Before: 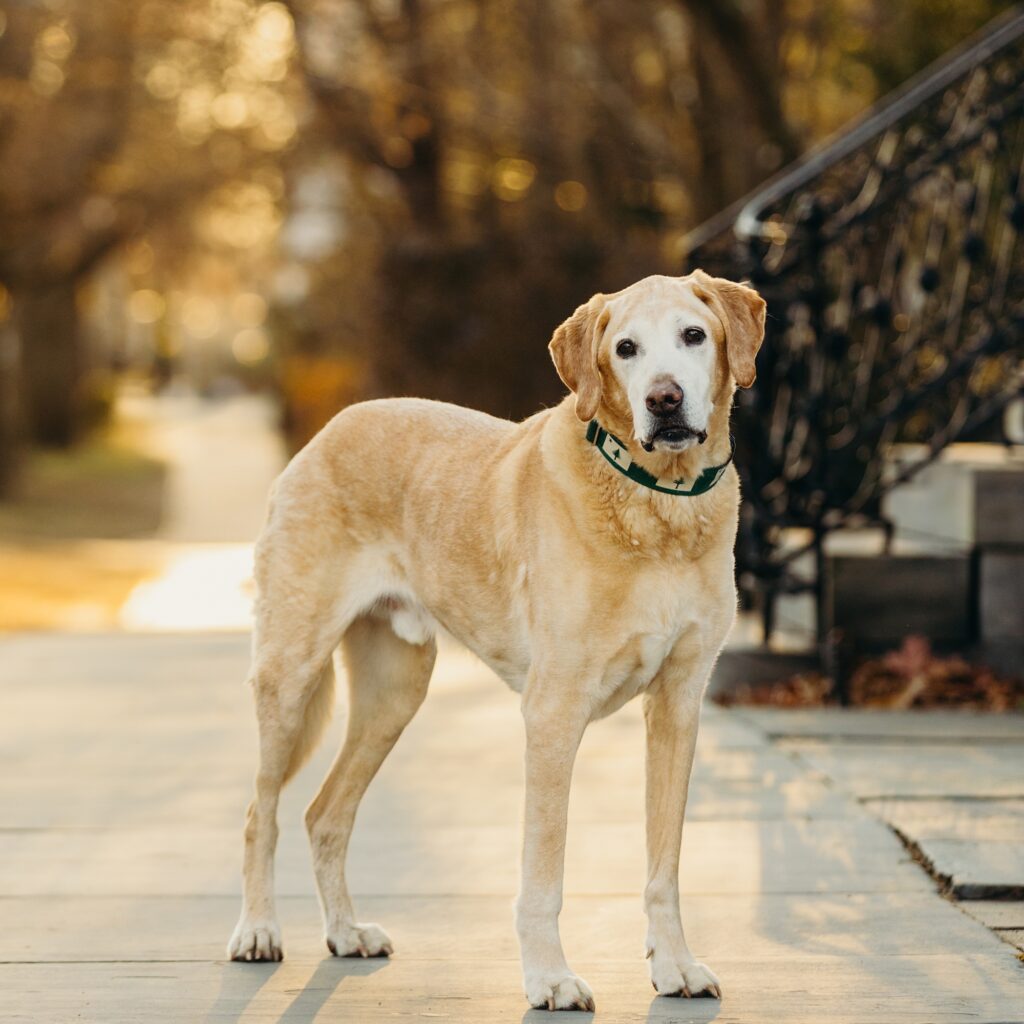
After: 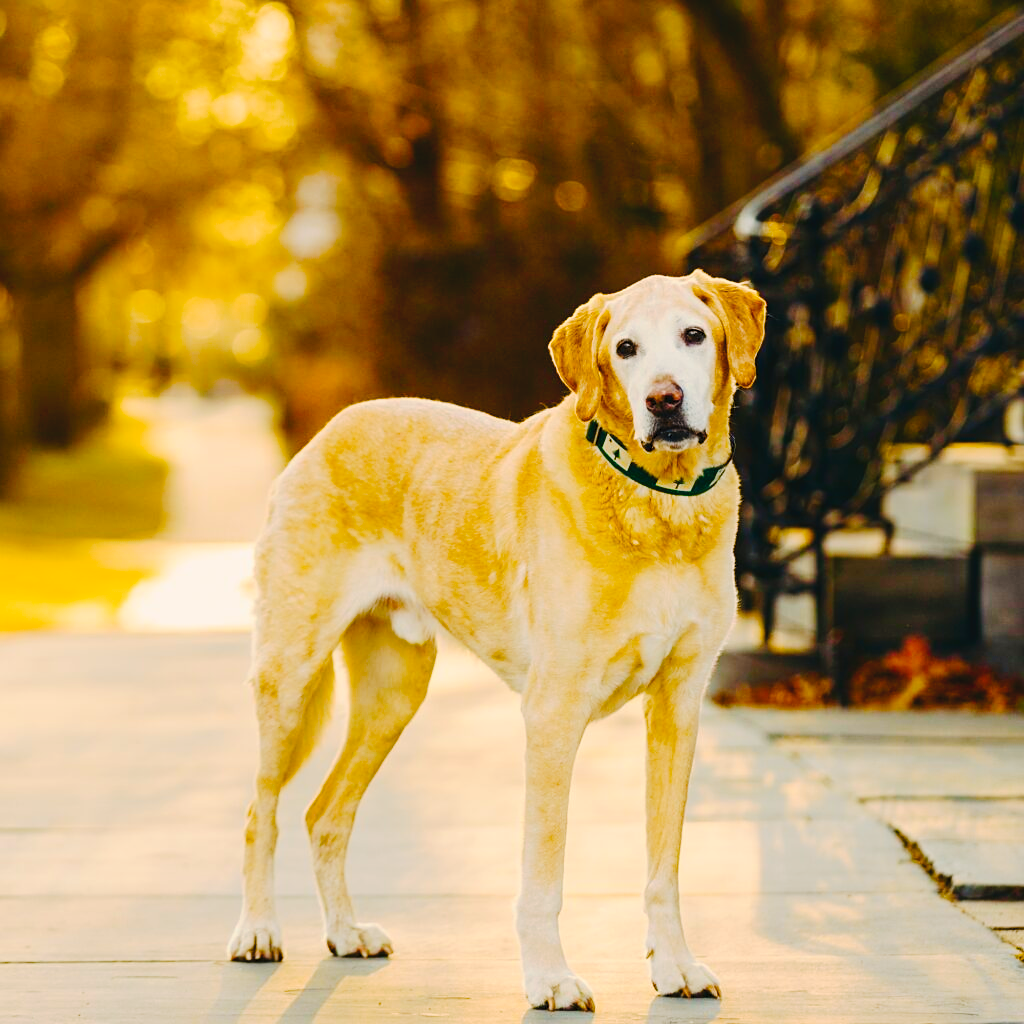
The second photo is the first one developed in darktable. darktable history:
tone curve: curves: ch0 [(0, 0) (0.003, 0.039) (0.011, 0.041) (0.025, 0.048) (0.044, 0.065) (0.069, 0.084) (0.1, 0.104) (0.136, 0.137) (0.177, 0.19) (0.224, 0.245) (0.277, 0.32) (0.335, 0.409) (0.399, 0.496) (0.468, 0.58) (0.543, 0.656) (0.623, 0.733) (0.709, 0.796) (0.801, 0.852) (0.898, 0.93) (1, 1)], preserve colors none
sharpen: amount 0.212
color balance rgb: highlights gain › chroma 1.689%, highlights gain › hue 55.47°, linear chroma grading › shadows -29.624%, linear chroma grading › global chroma 34.679%, perceptual saturation grading › global saturation 44.831%, perceptual saturation grading › highlights -50.453%, perceptual saturation grading › shadows 30.641%, global vibrance 42.045%
